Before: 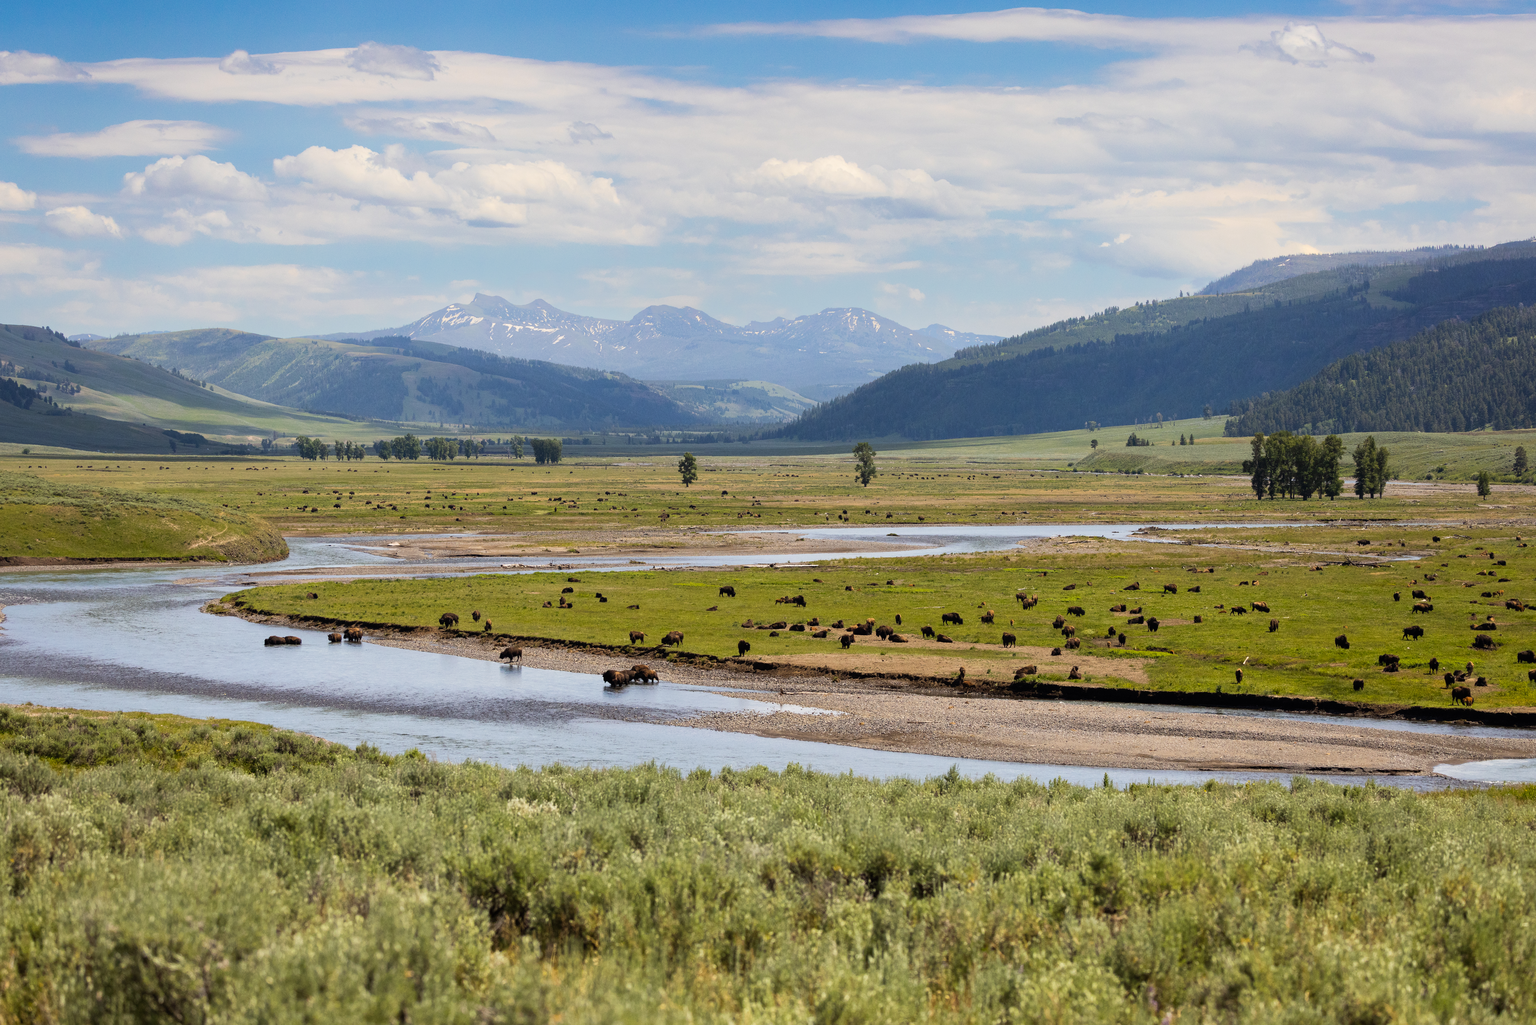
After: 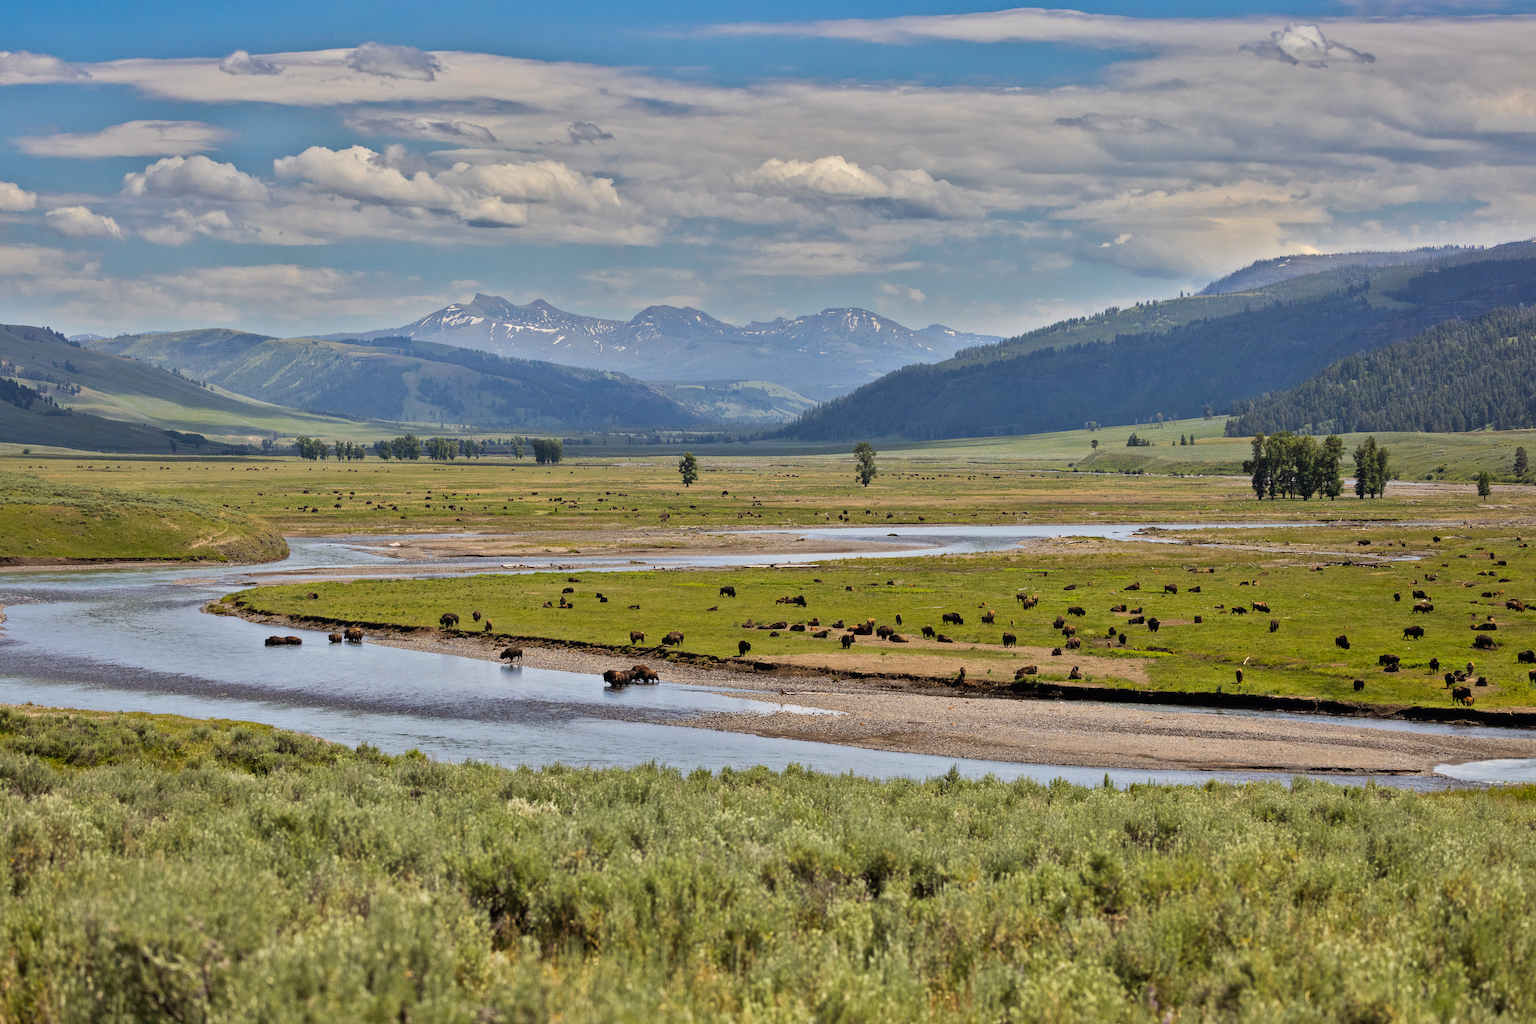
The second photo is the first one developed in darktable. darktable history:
shadows and highlights: white point adjustment 0.079, highlights -71.33, soften with gaussian
